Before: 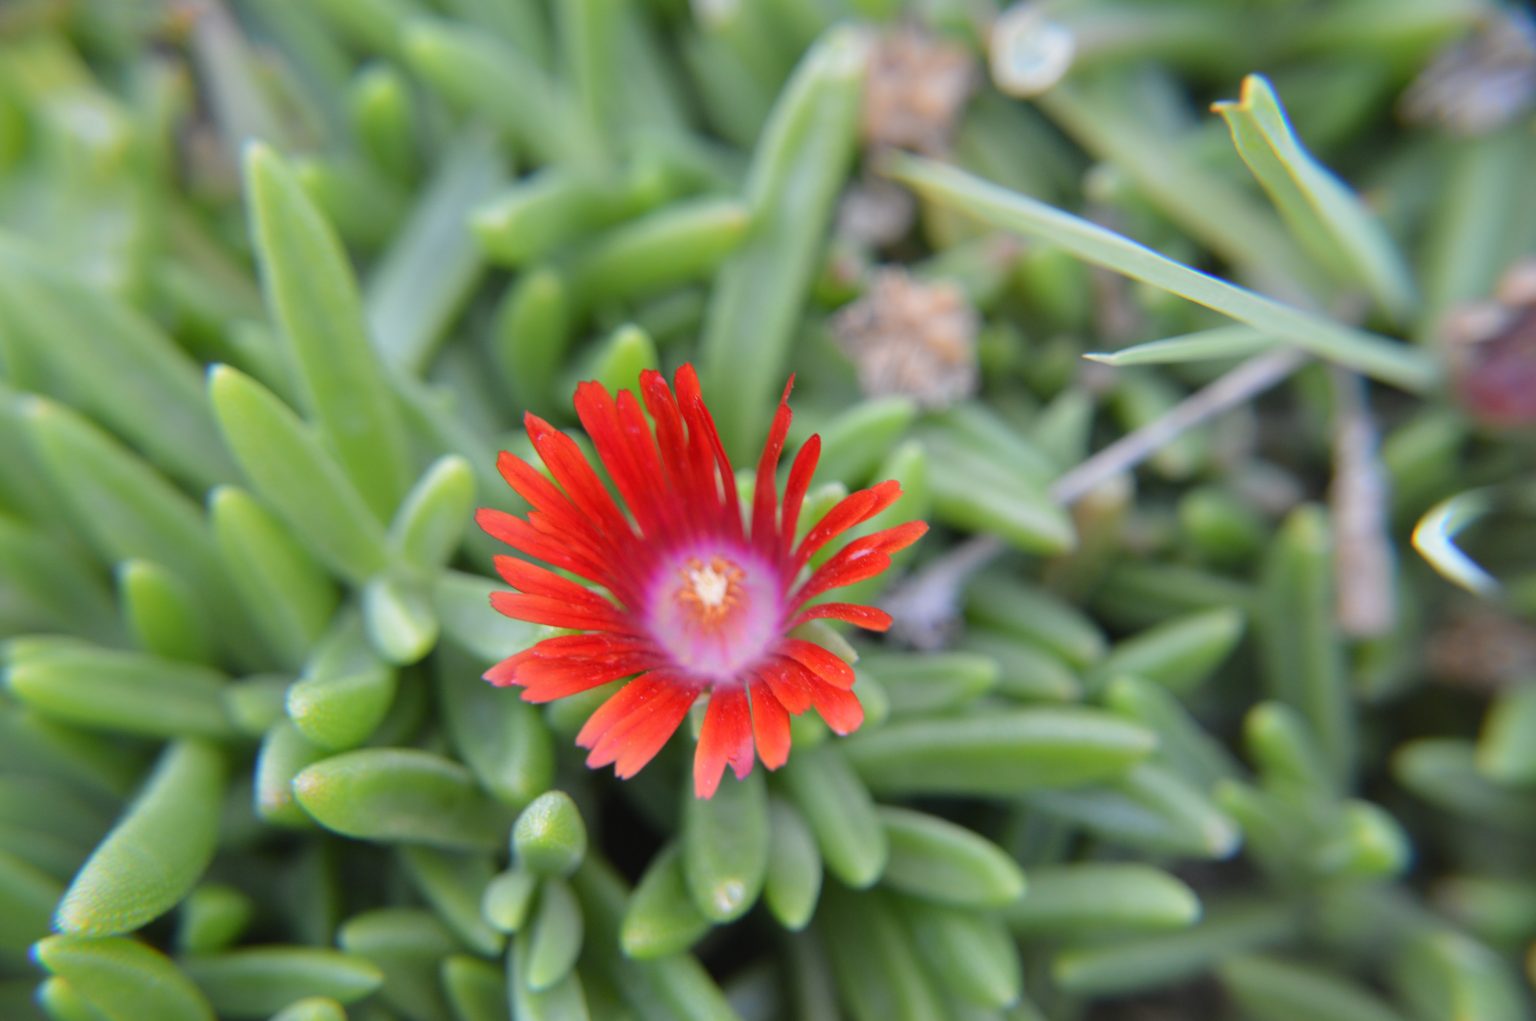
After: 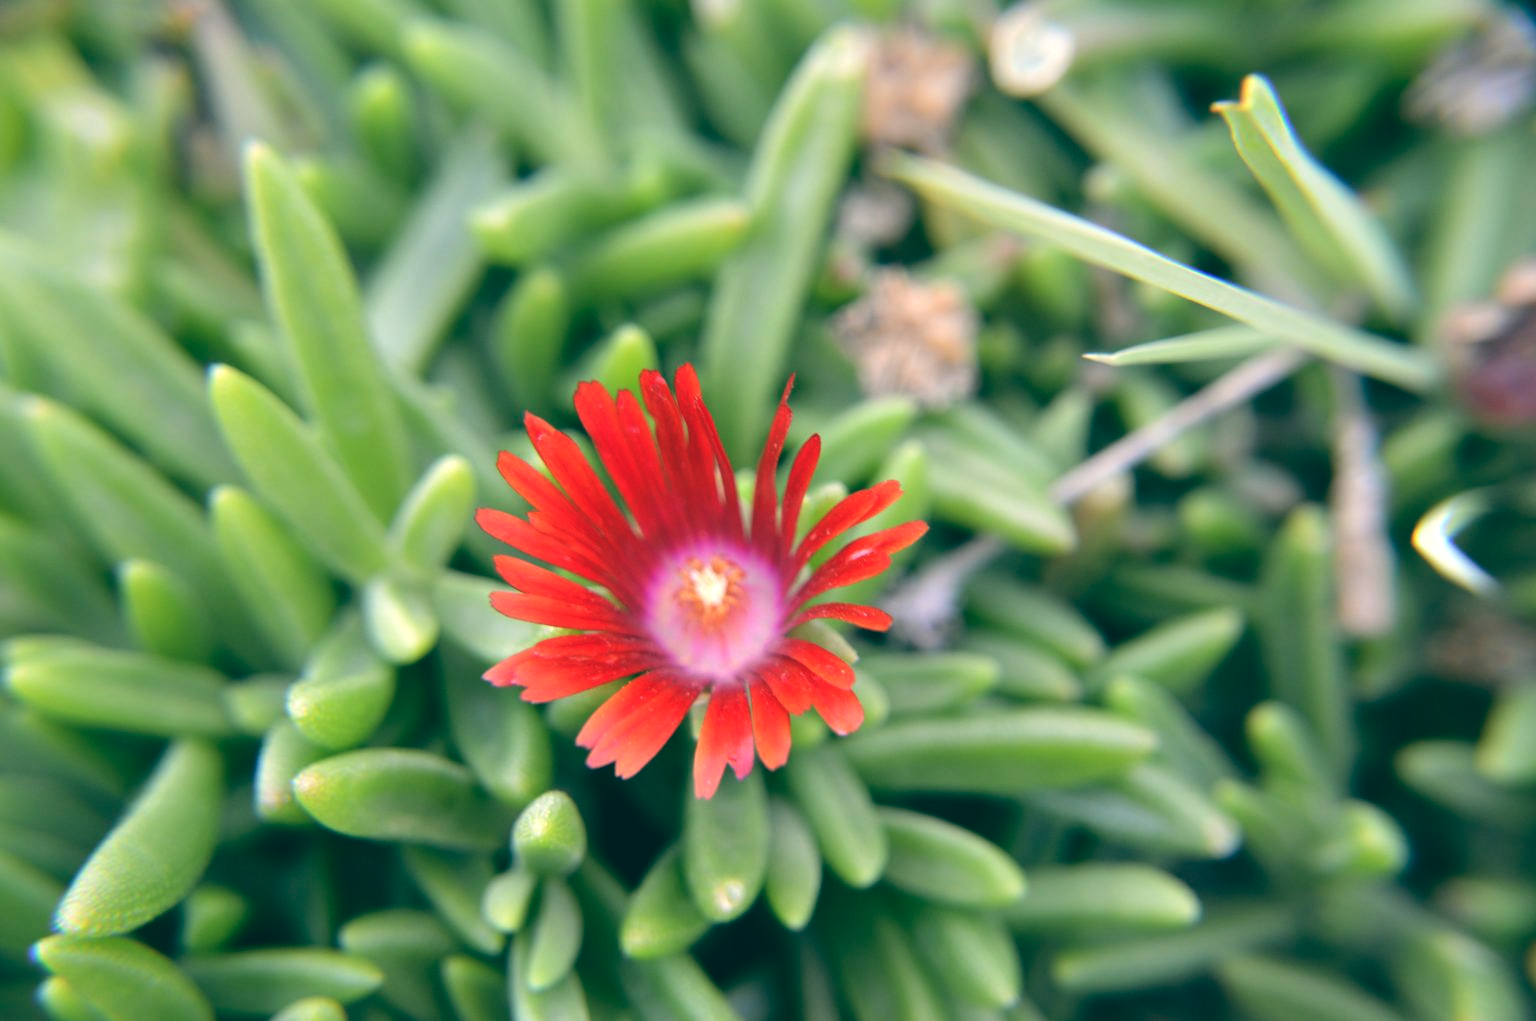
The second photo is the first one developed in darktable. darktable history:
tone equalizer: -8 EV -0.417 EV, -7 EV -0.389 EV, -6 EV -0.333 EV, -5 EV -0.222 EV, -3 EV 0.222 EV, -2 EV 0.333 EV, -1 EV 0.389 EV, +0 EV 0.417 EV, edges refinement/feathering 500, mask exposure compensation -1.57 EV, preserve details no
color balance: lift [1.005, 0.99, 1.007, 1.01], gamma [1, 0.979, 1.011, 1.021], gain [0.923, 1.098, 1.025, 0.902], input saturation 90.45%, contrast 7.73%, output saturation 105.91%
